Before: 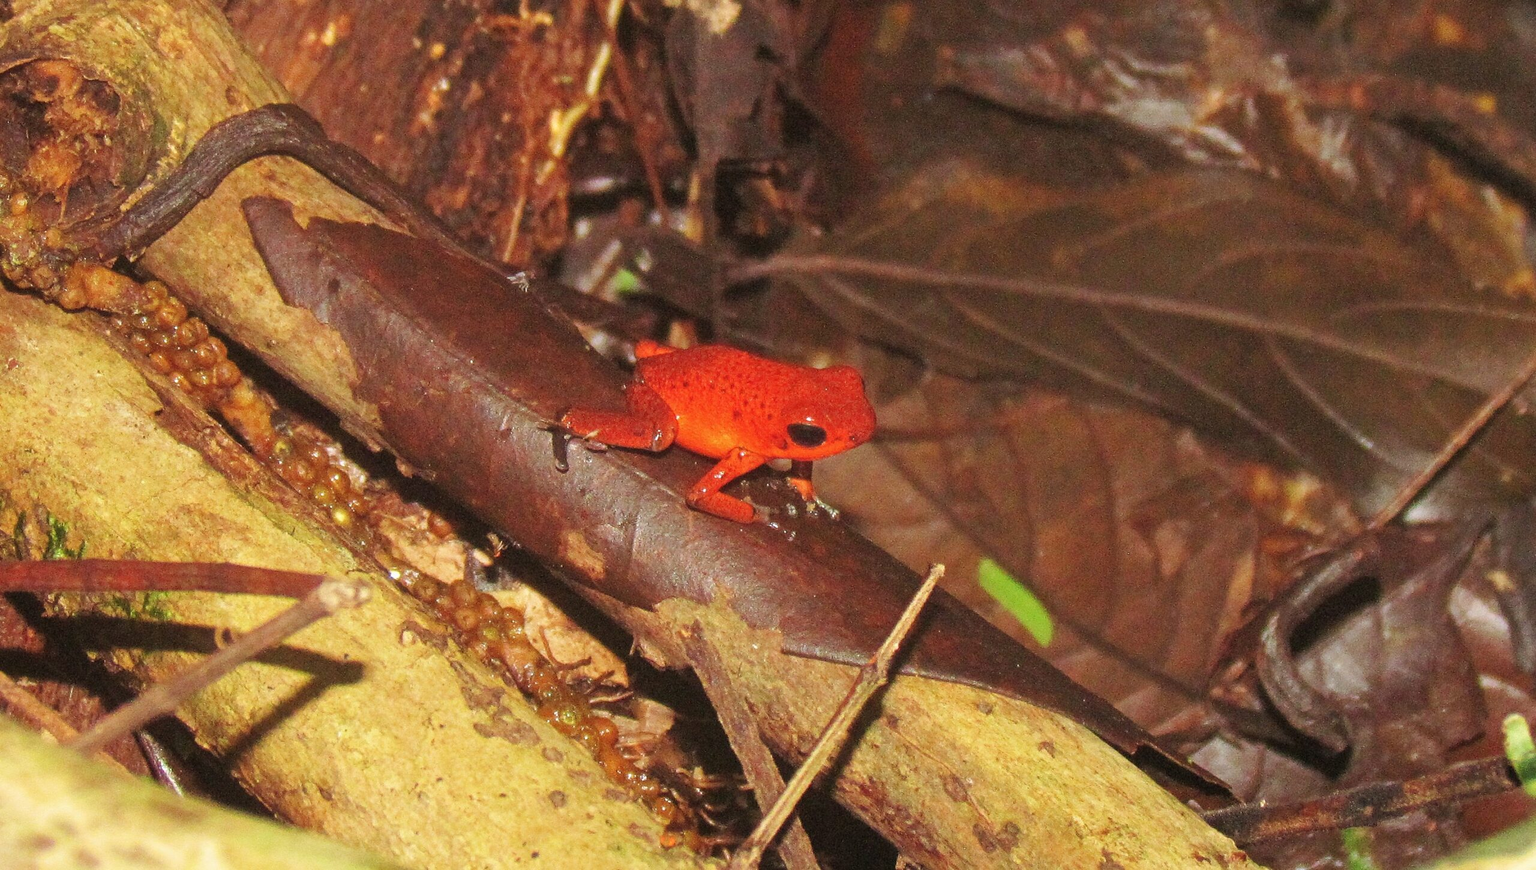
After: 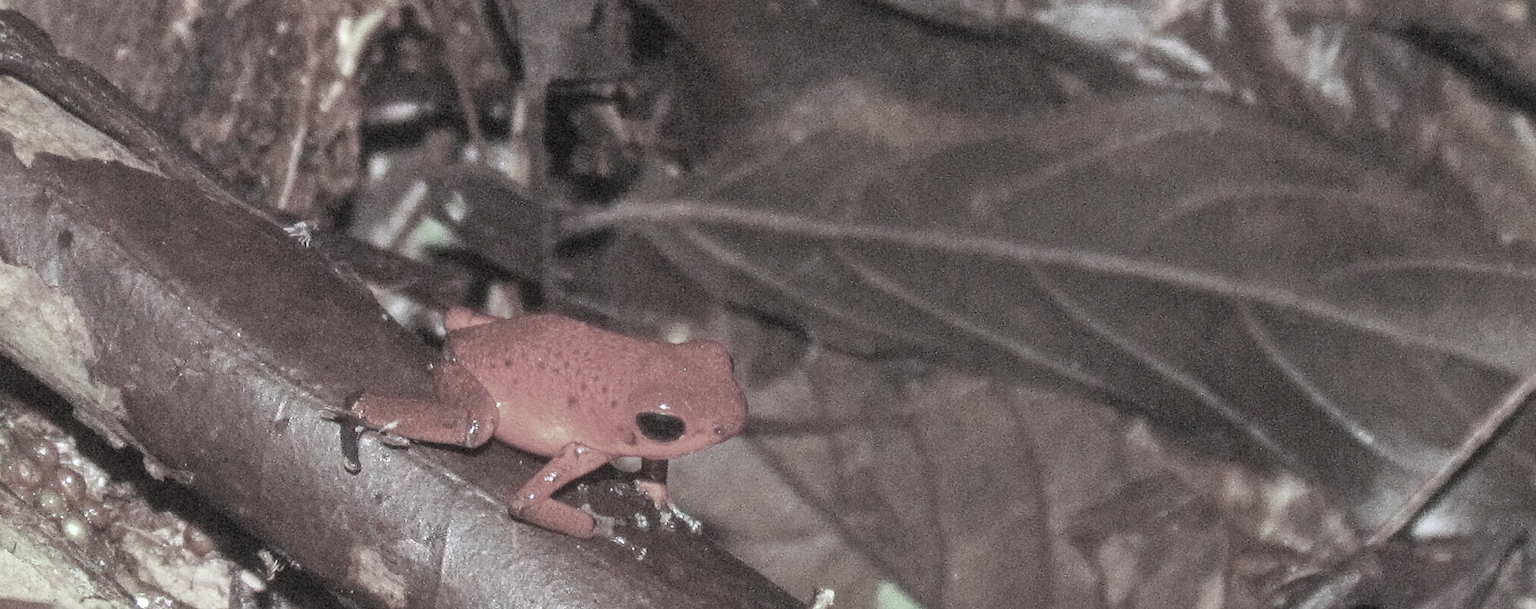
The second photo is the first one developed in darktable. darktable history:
white balance: red 0.871, blue 1.249
color contrast: green-magenta contrast 0.3, blue-yellow contrast 0.15
local contrast: on, module defaults
contrast brightness saturation: brightness 0.13
crop: left 18.38%, top 11.092%, right 2.134%, bottom 33.217%
